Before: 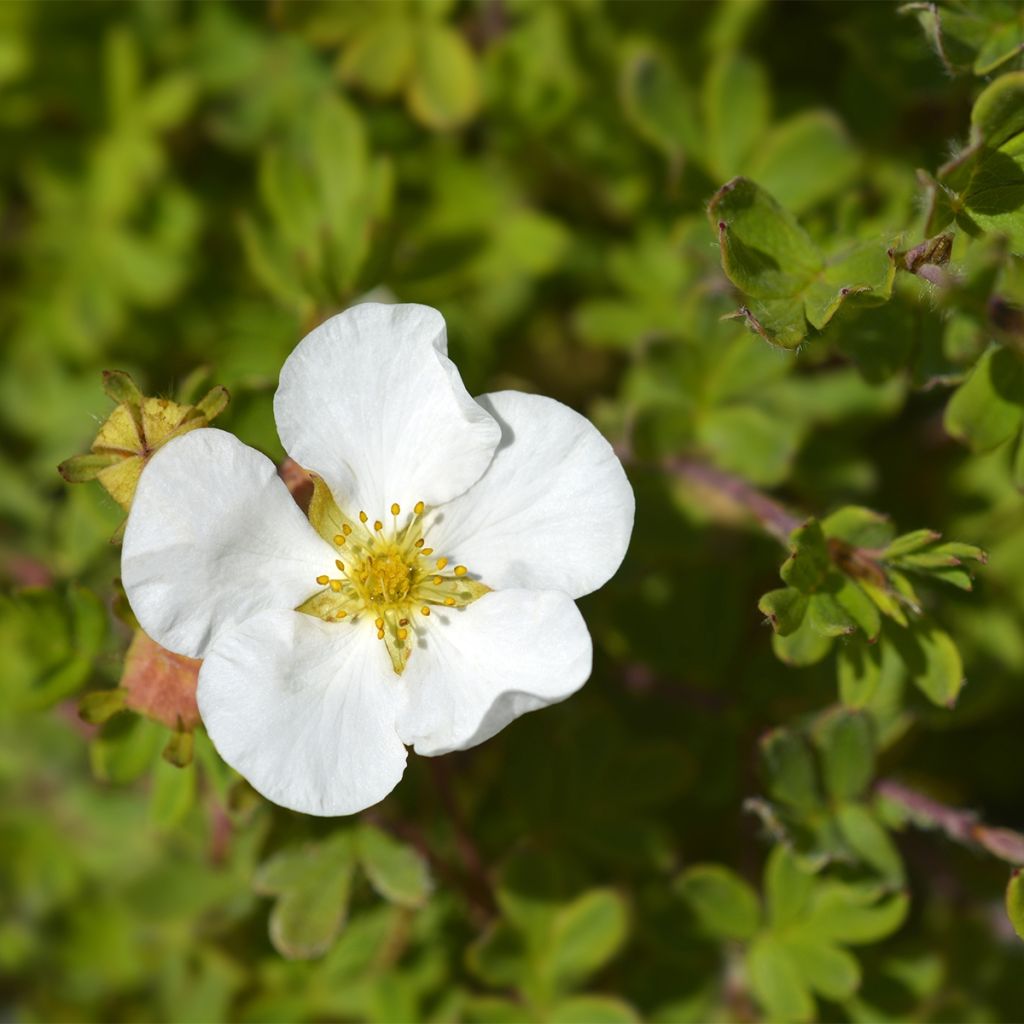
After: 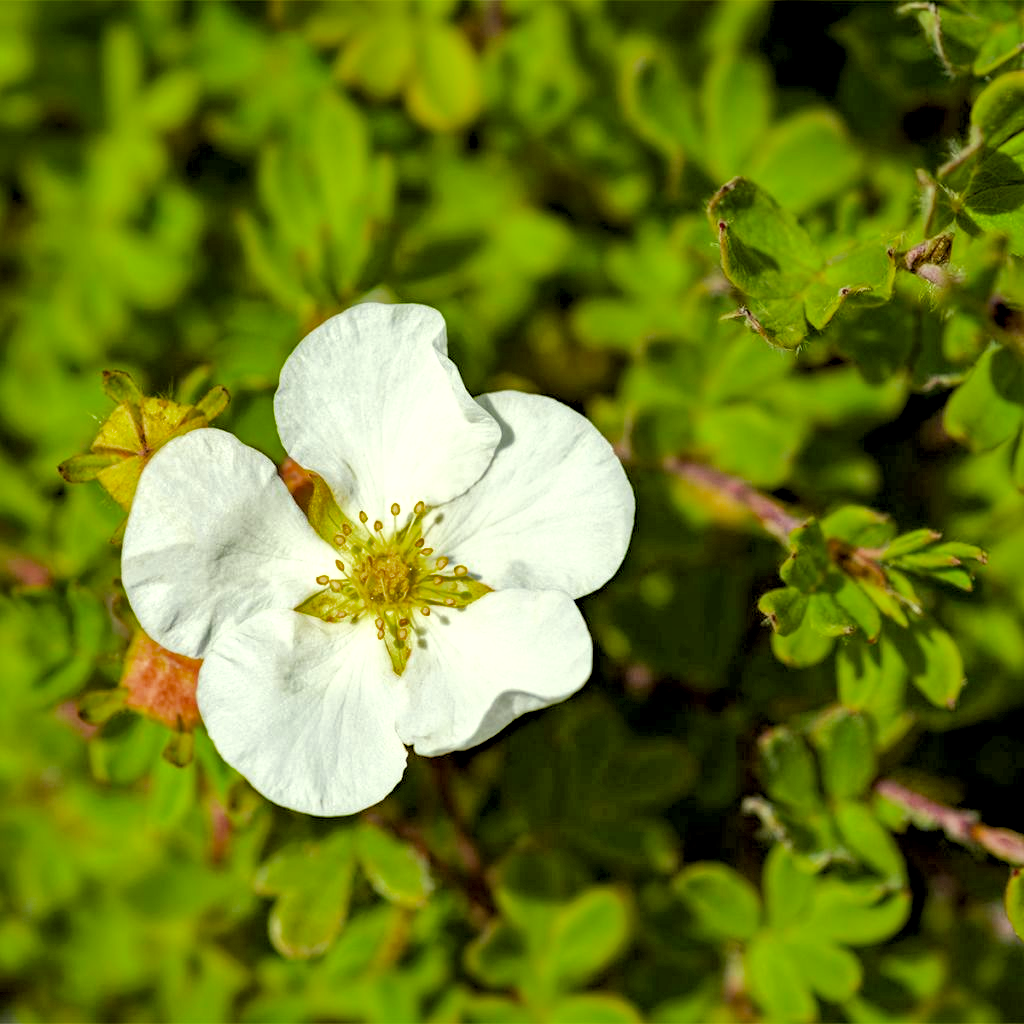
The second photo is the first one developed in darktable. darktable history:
shadows and highlights: on, module defaults
color correction: highlights a* -5.86, highlights b* 10.88
filmic rgb: black relative exposure -5.03 EV, white relative exposure 3.99 EV, hardness 2.88, contrast 1.299, highlights saturation mix -29.92%
exposure: black level correction 0, exposure 1.2 EV, compensate highlight preservation false
color zones: curves: ch0 [(0.203, 0.433) (0.607, 0.517) (0.697, 0.696) (0.705, 0.897)]
local contrast: highlights 104%, shadows 99%, detail 201%, midtone range 0.2
haze removal: strength 0.519, distance 0.919, compatibility mode true, adaptive false
